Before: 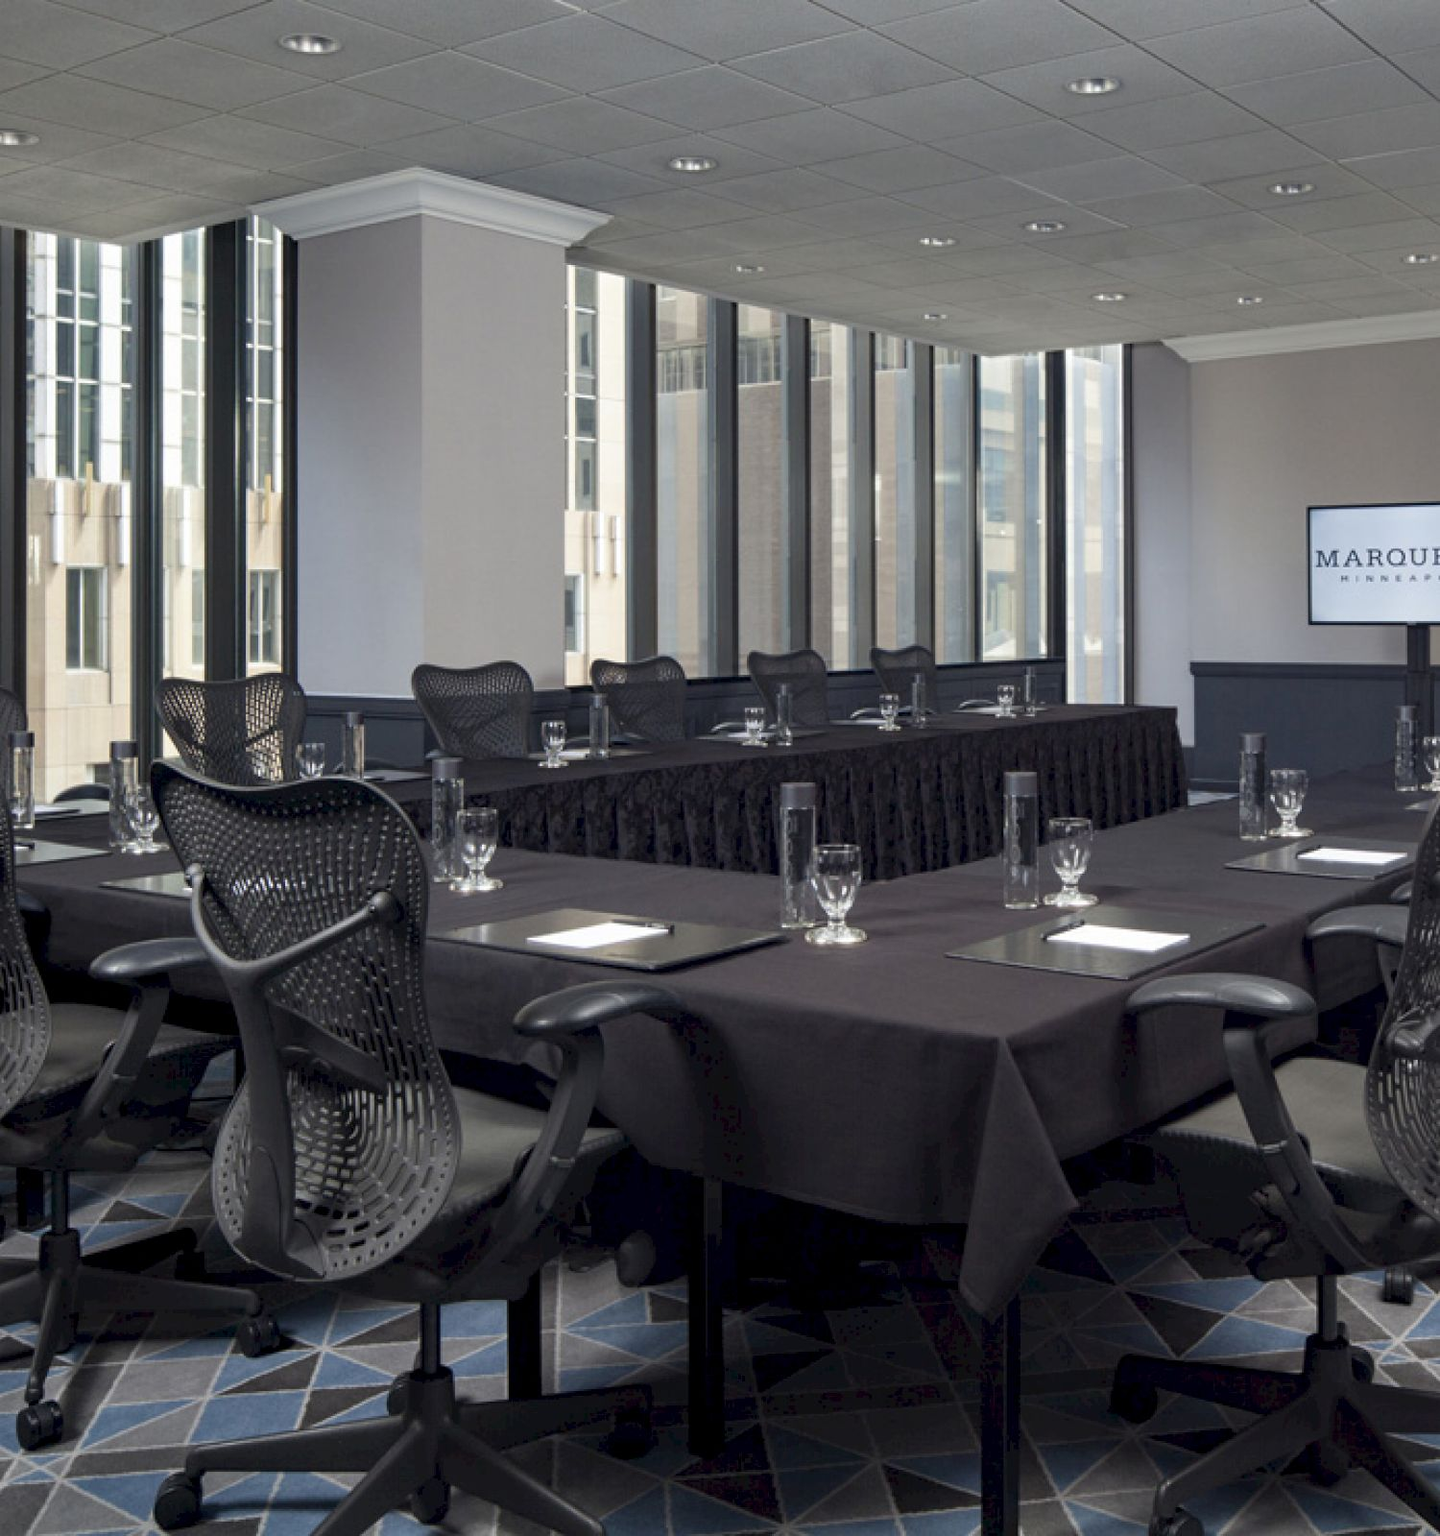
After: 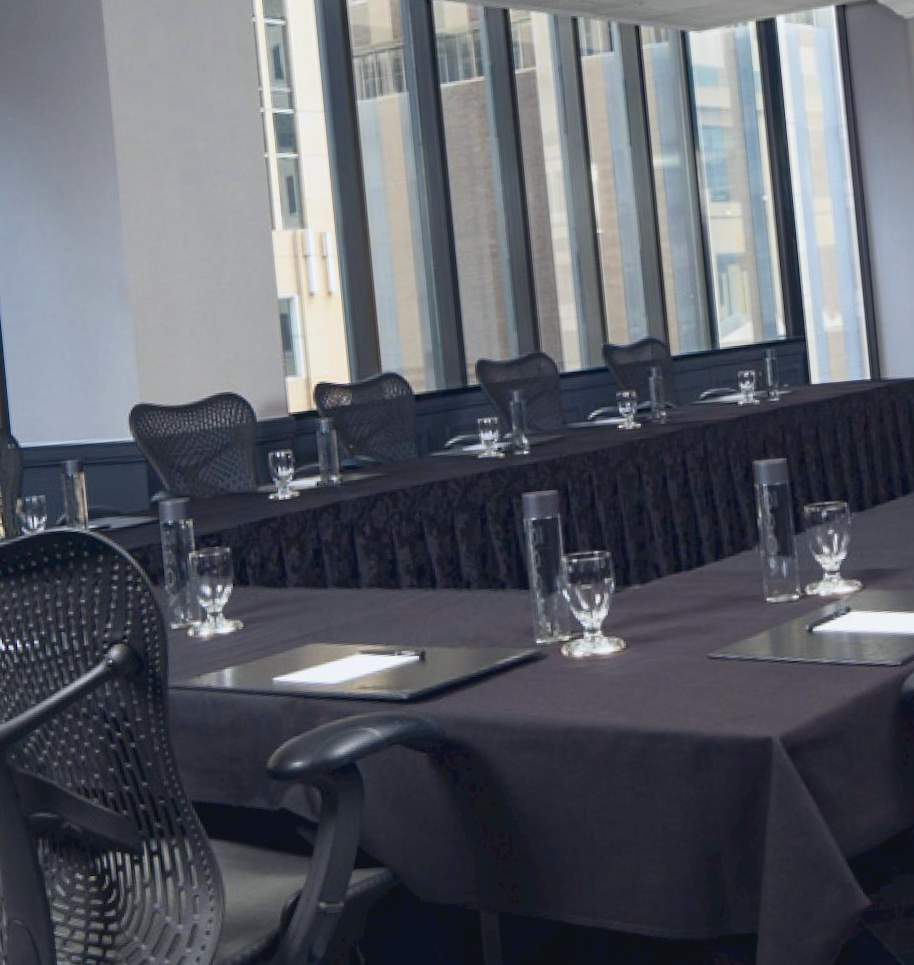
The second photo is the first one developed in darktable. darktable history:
color zones: curves: ch1 [(0.263, 0.53) (0.376, 0.287) (0.487, 0.512) (0.748, 0.547) (1, 0.513)]; ch2 [(0.262, 0.45) (0.751, 0.477)], mix 31.98%
tone curve: curves: ch0 [(0, 0.045) (0.155, 0.169) (0.46, 0.466) (0.751, 0.788) (1, 0.961)]; ch1 [(0, 0) (0.43, 0.408) (0.472, 0.469) (0.505, 0.503) (0.553, 0.563) (0.592, 0.581) (0.631, 0.625) (1, 1)]; ch2 [(0, 0) (0.505, 0.495) (0.55, 0.557) (0.583, 0.573) (1, 1)], color space Lab, independent channels, preserve colors none
rotate and perspective: rotation -5.2°, automatic cropping off
crop and rotate: left 22.13%, top 22.054%, right 22.026%, bottom 22.102%
